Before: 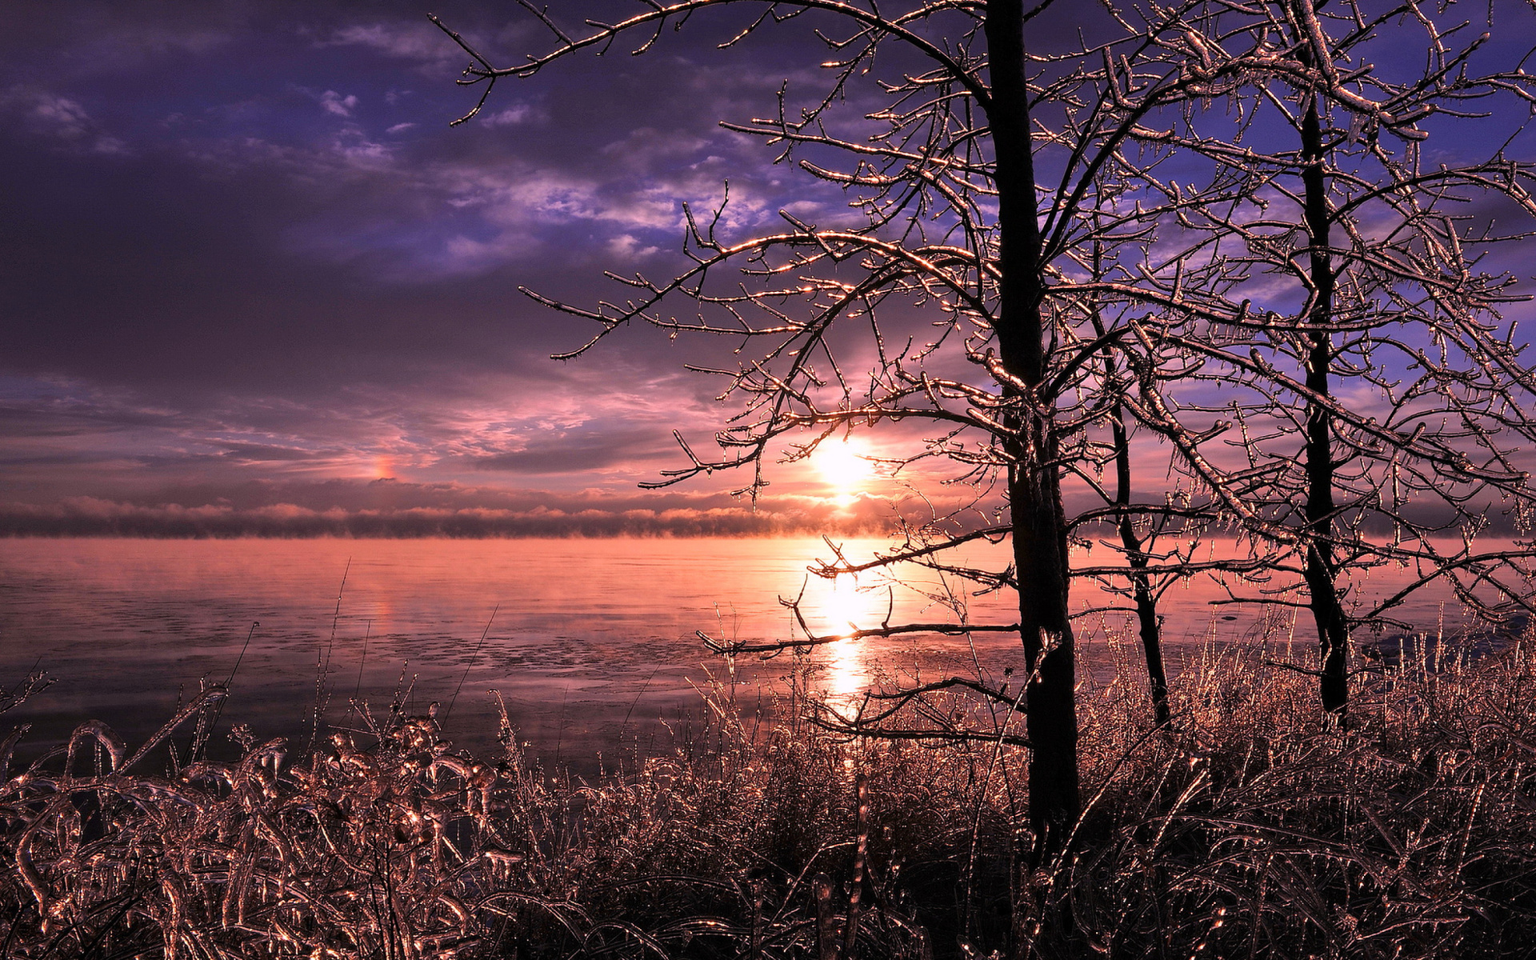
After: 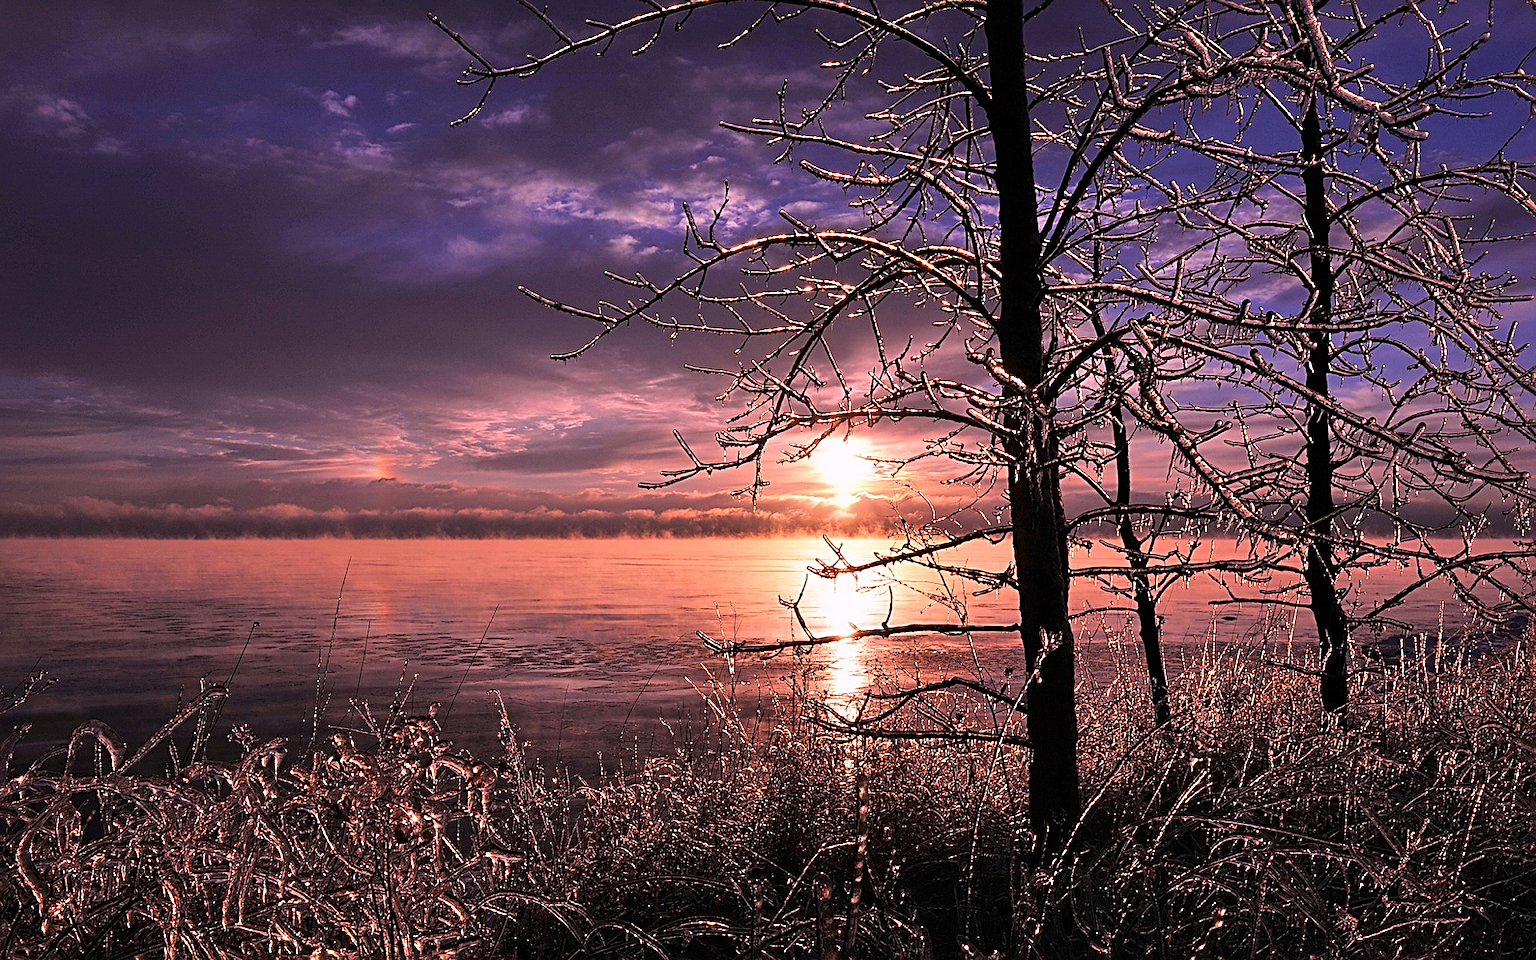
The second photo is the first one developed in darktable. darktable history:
sharpen: radius 2.846, amount 0.723
